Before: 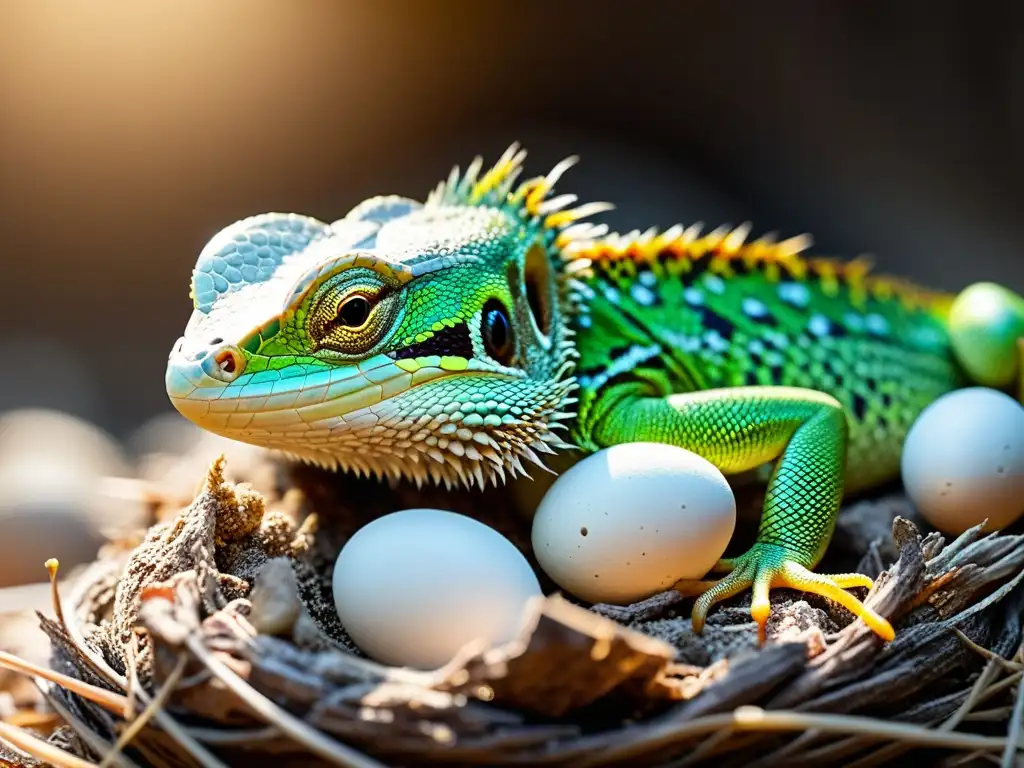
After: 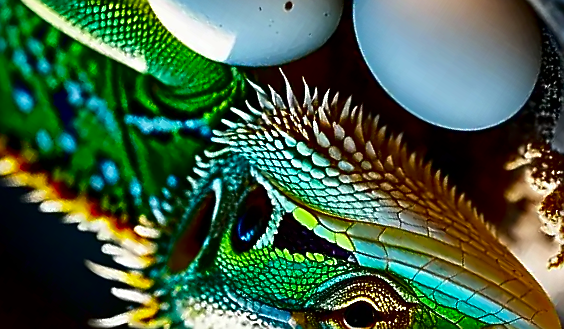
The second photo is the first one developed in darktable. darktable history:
contrast brightness saturation: contrast 0.085, brightness -0.575, saturation 0.172
crop and rotate: angle 146.76°, left 9.102%, top 15.623%, right 4.424%, bottom 17.039%
sharpen: radius 1.413, amount 1.261, threshold 0.806
